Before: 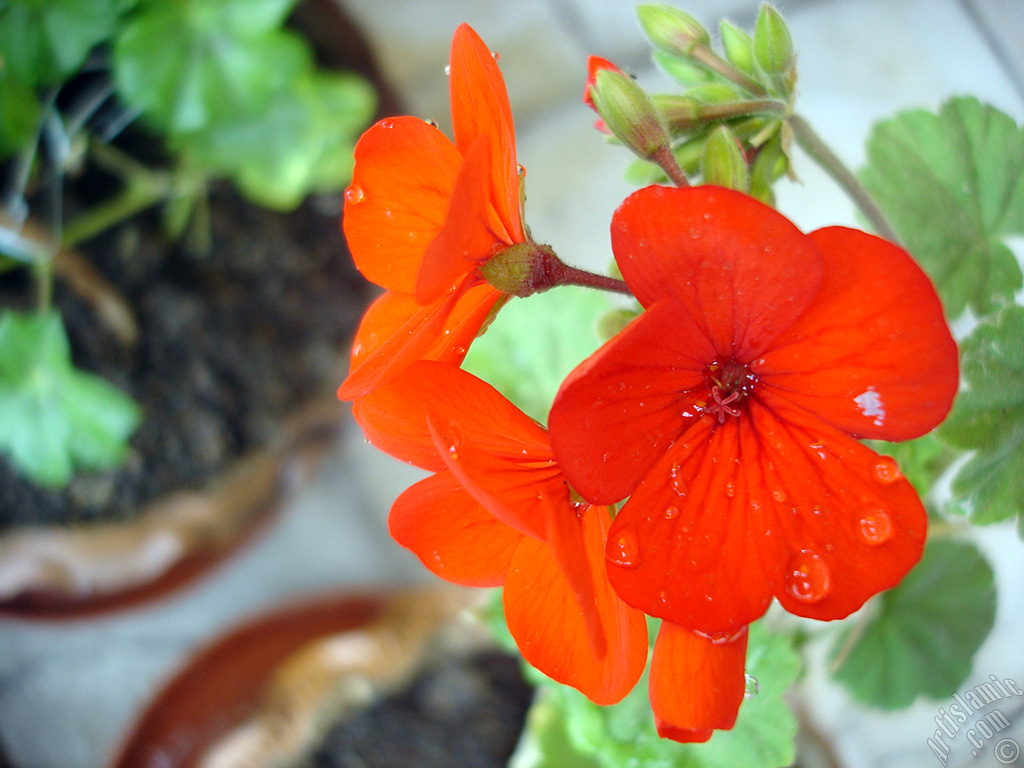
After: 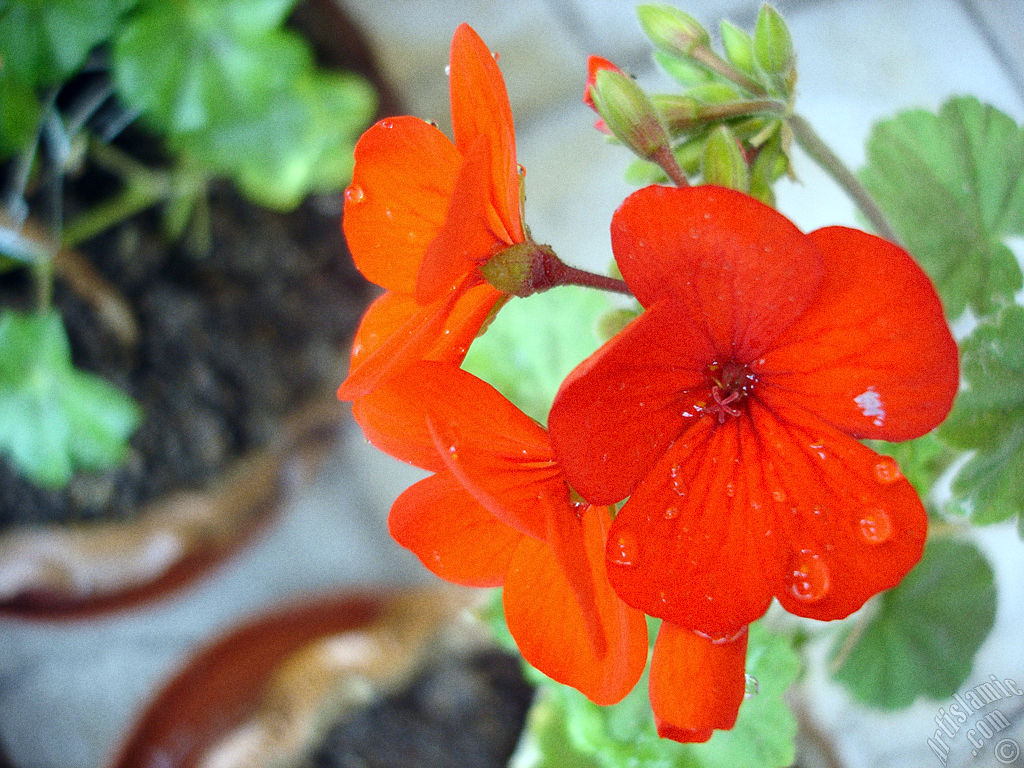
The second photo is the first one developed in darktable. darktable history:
grain: on, module defaults
white balance: red 0.983, blue 1.036
